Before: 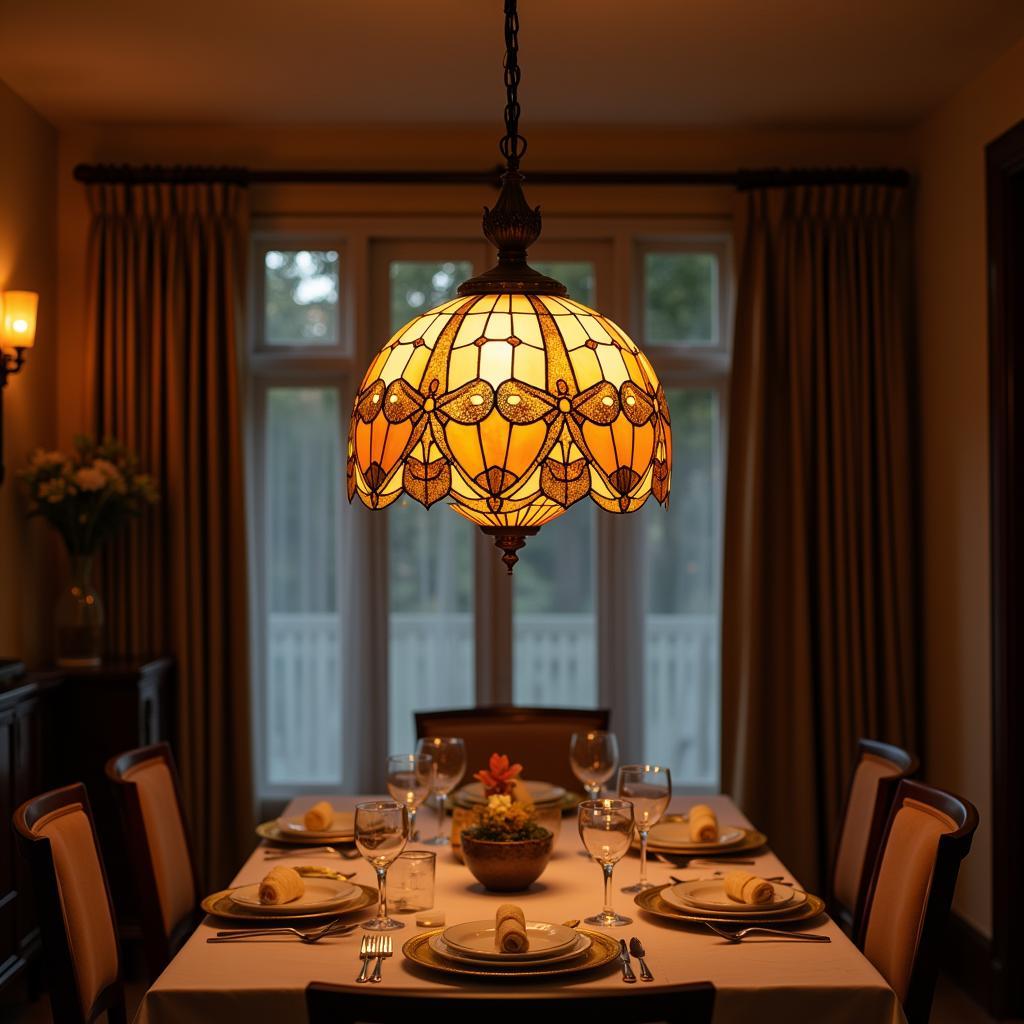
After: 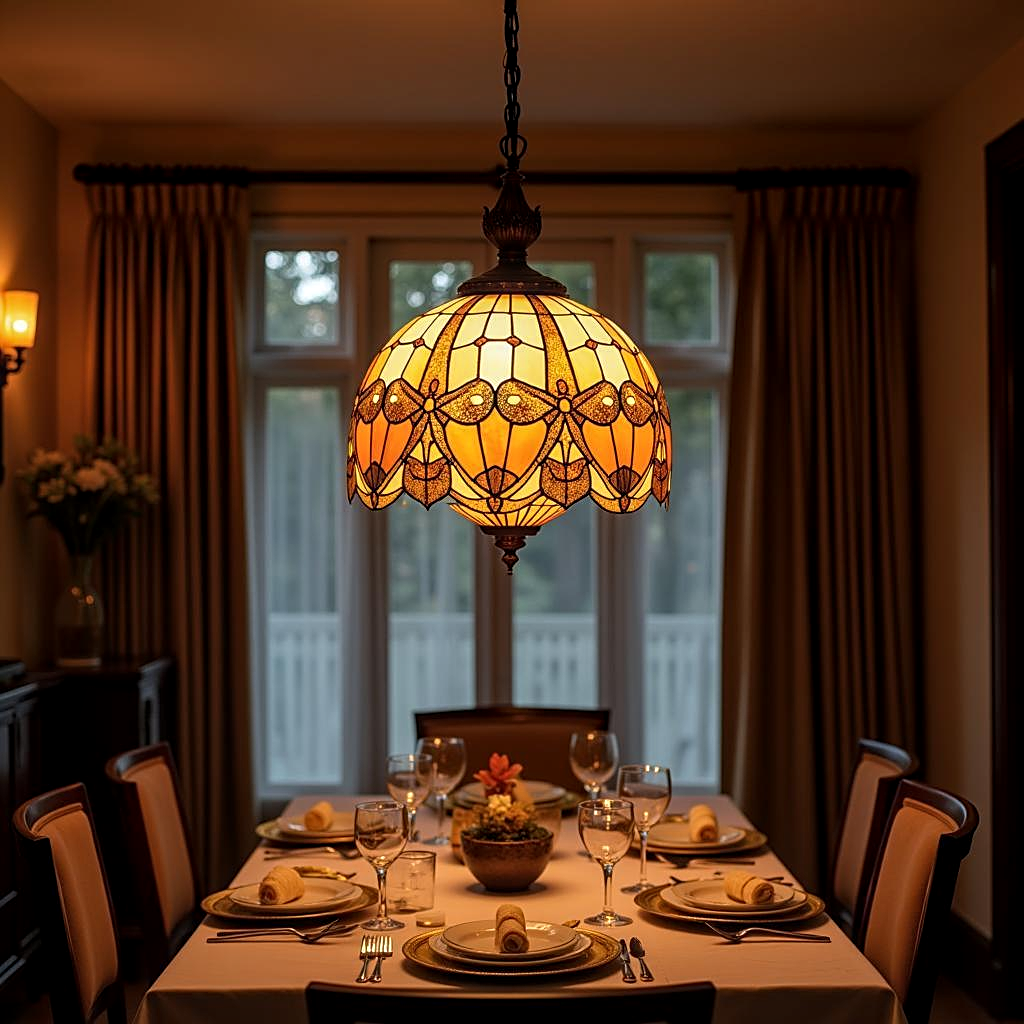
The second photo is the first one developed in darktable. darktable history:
local contrast: on, module defaults
sharpen: amount 0.496
